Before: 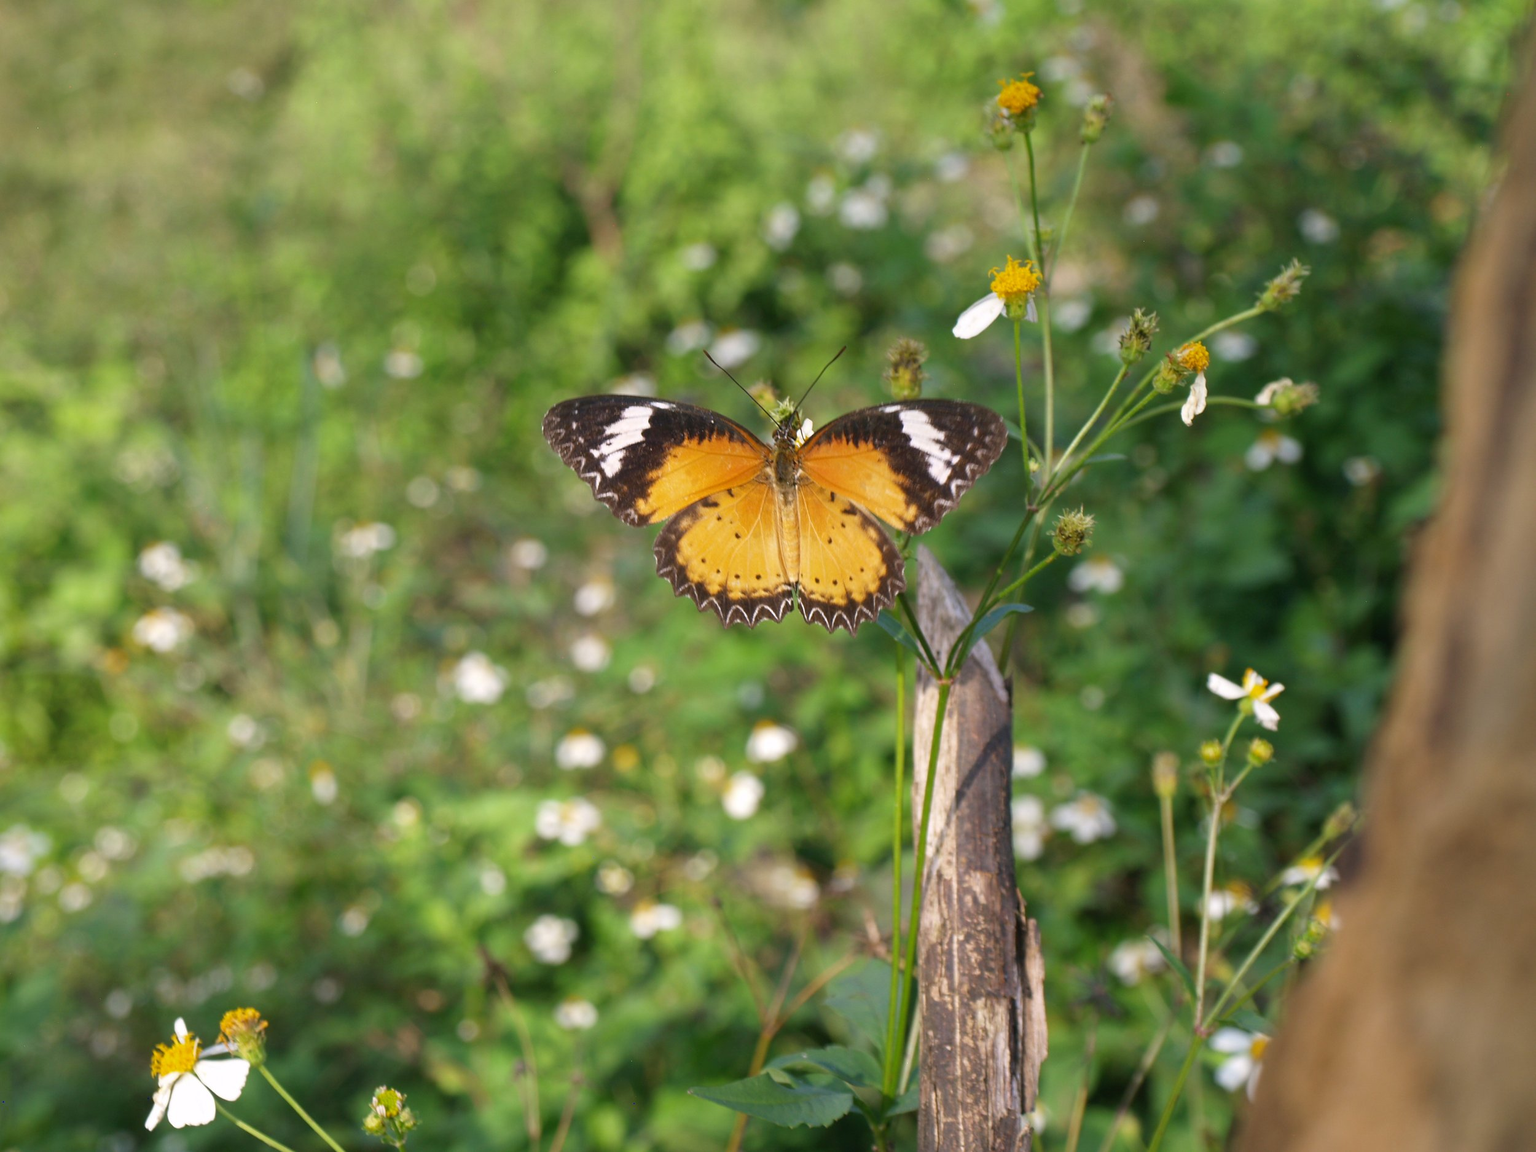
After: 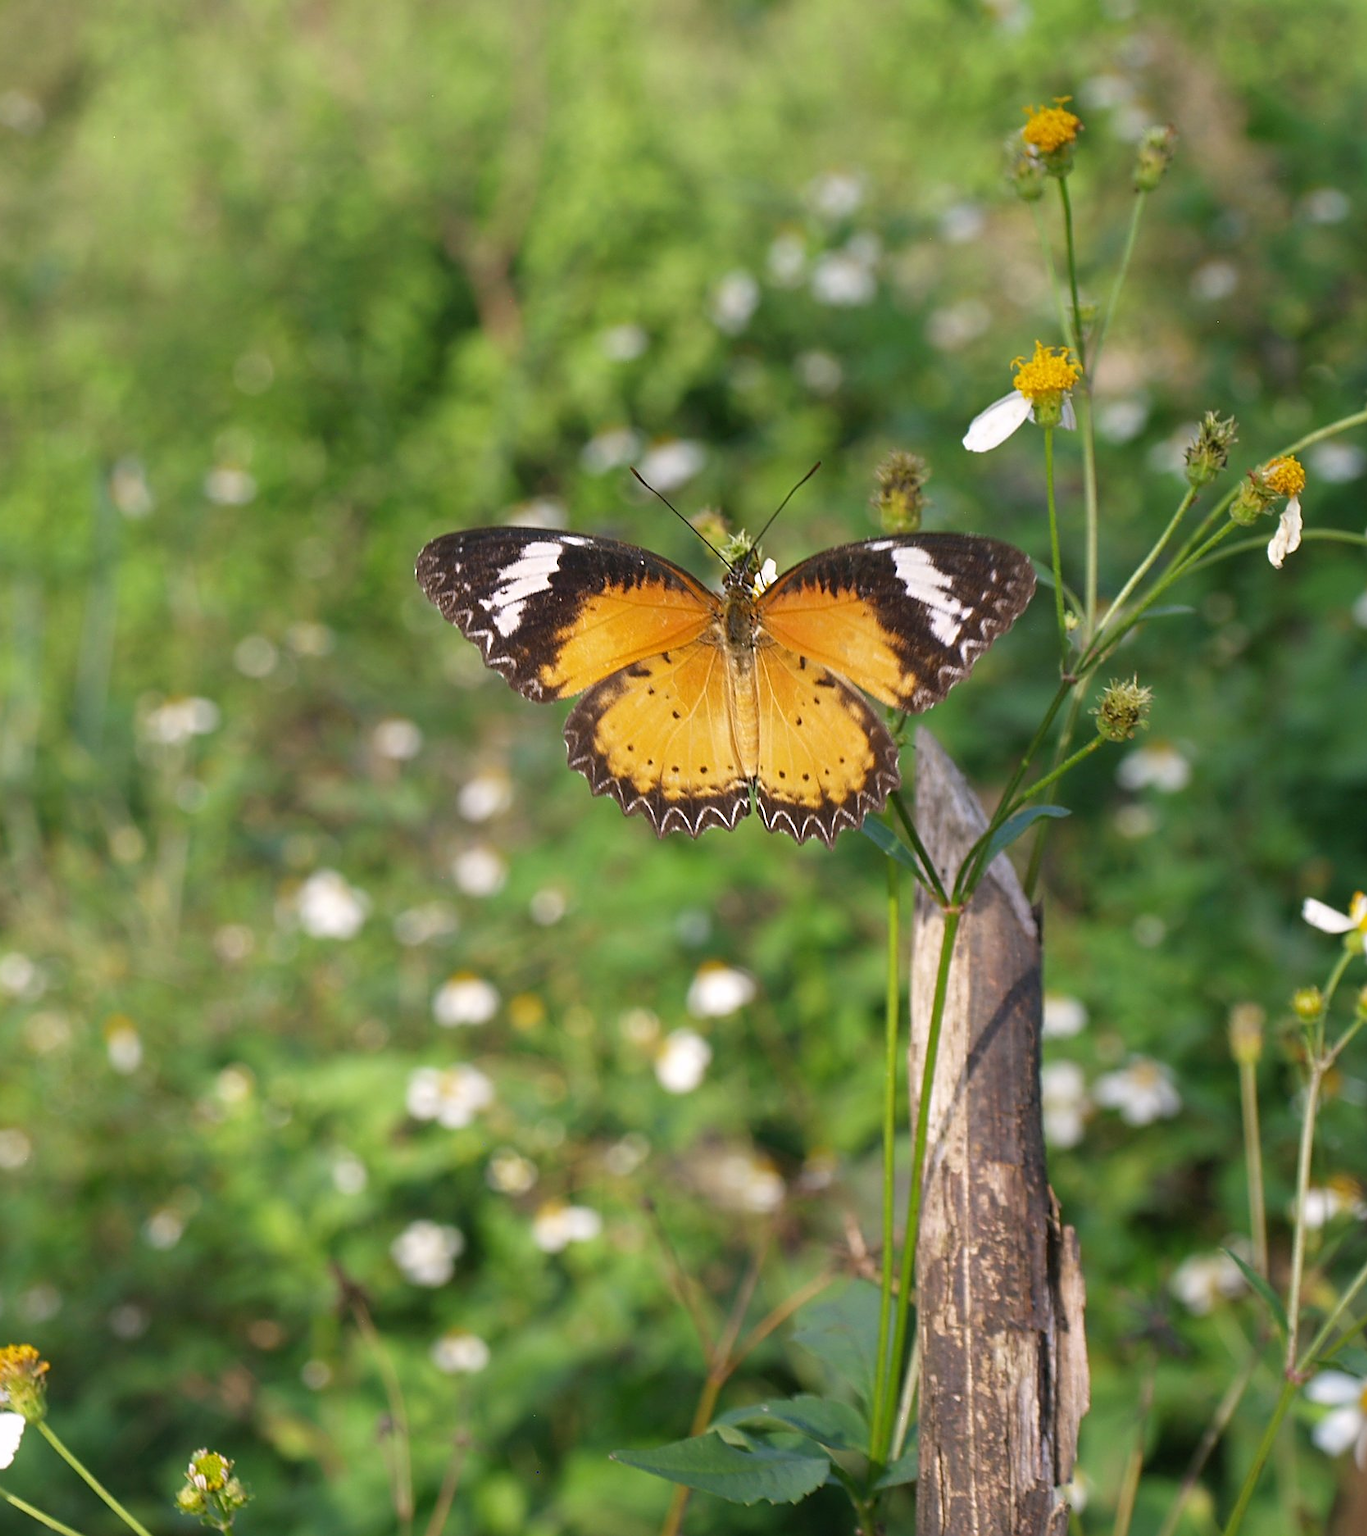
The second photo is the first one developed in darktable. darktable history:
sharpen: on, module defaults
crop and rotate: left 15.051%, right 18.204%
